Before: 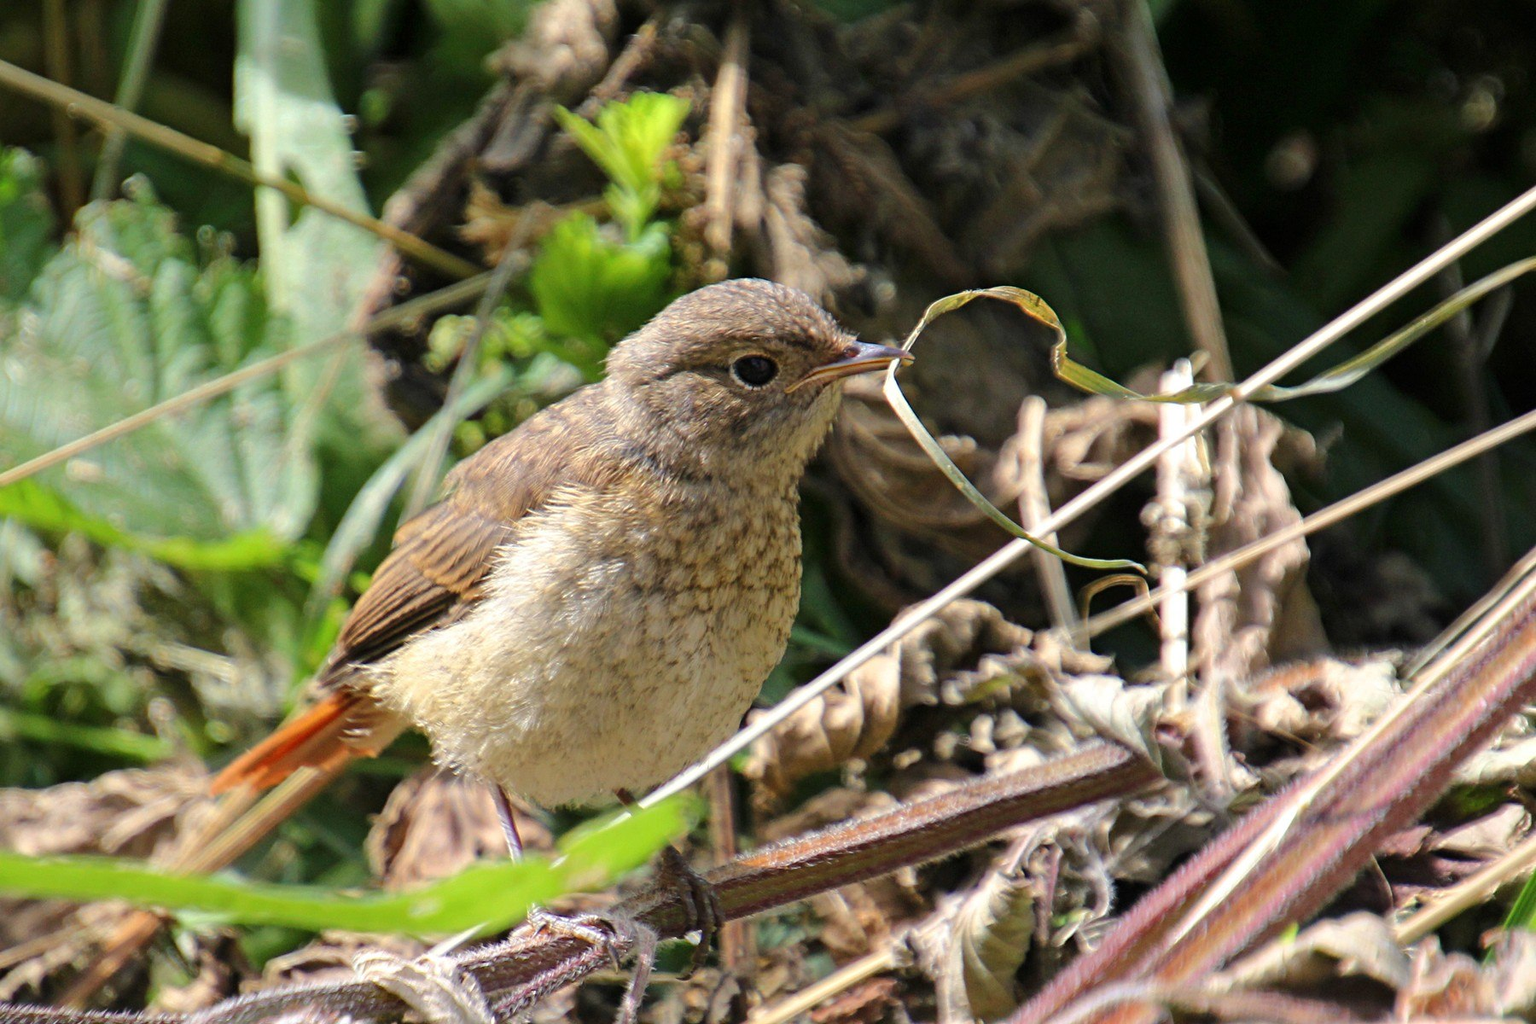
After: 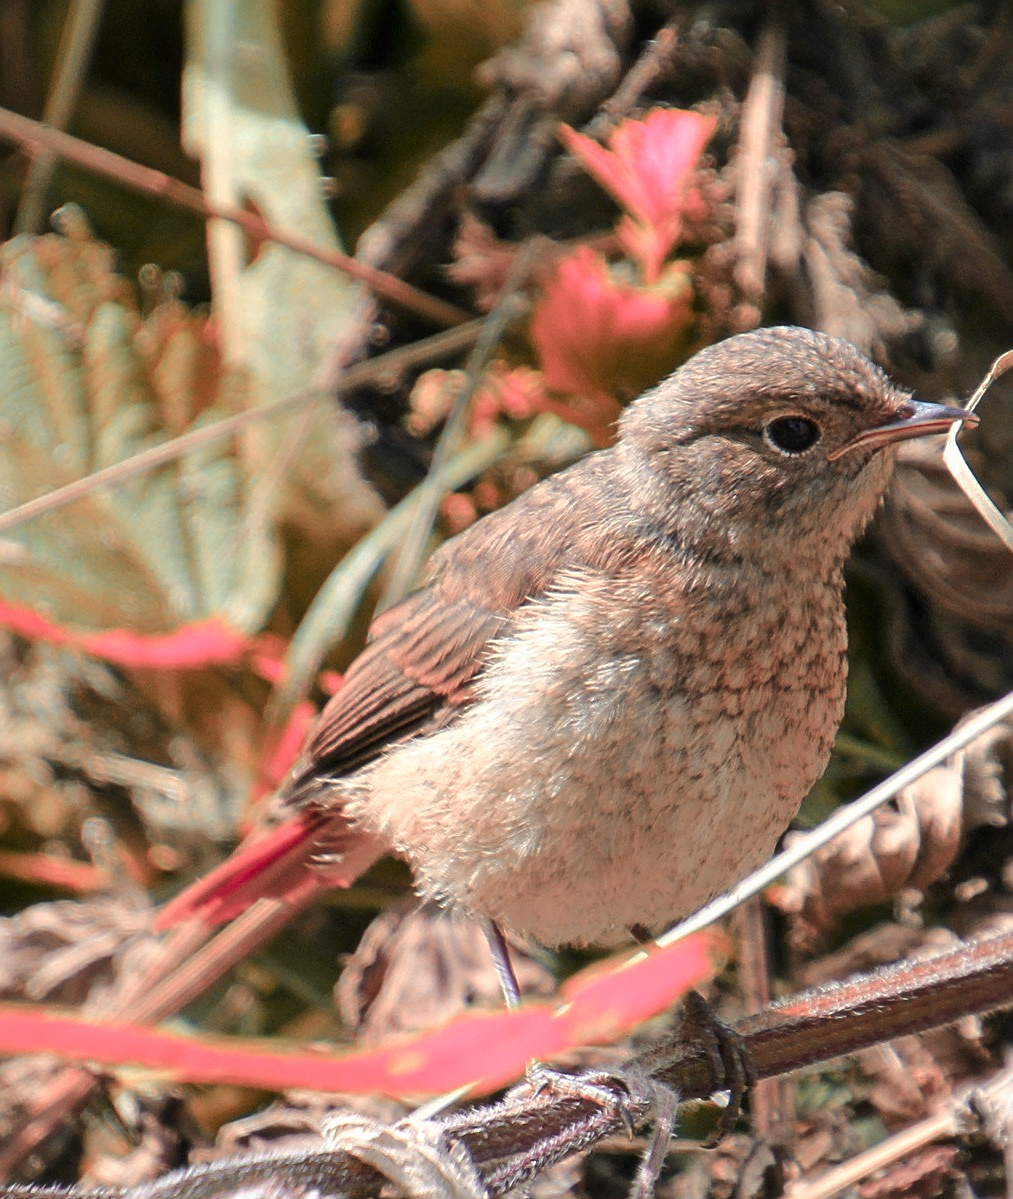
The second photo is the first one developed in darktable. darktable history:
soften: size 10%, saturation 50%, brightness 0.2 EV, mix 10%
crop: left 5.114%, right 38.589%
color zones: curves: ch2 [(0, 0.488) (0.143, 0.417) (0.286, 0.212) (0.429, 0.179) (0.571, 0.154) (0.714, 0.415) (0.857, 0.495) (1, 0.488)]
sharpen: amount 0.575
